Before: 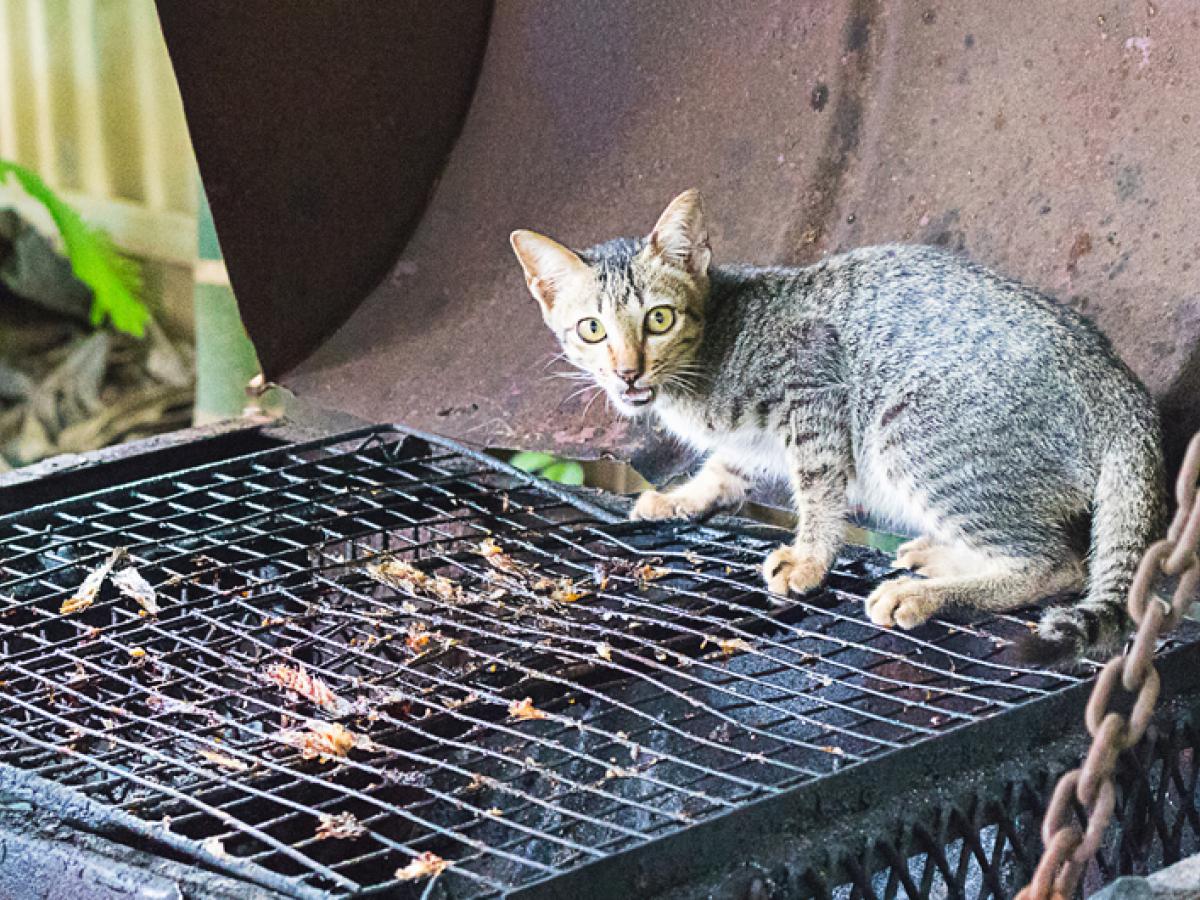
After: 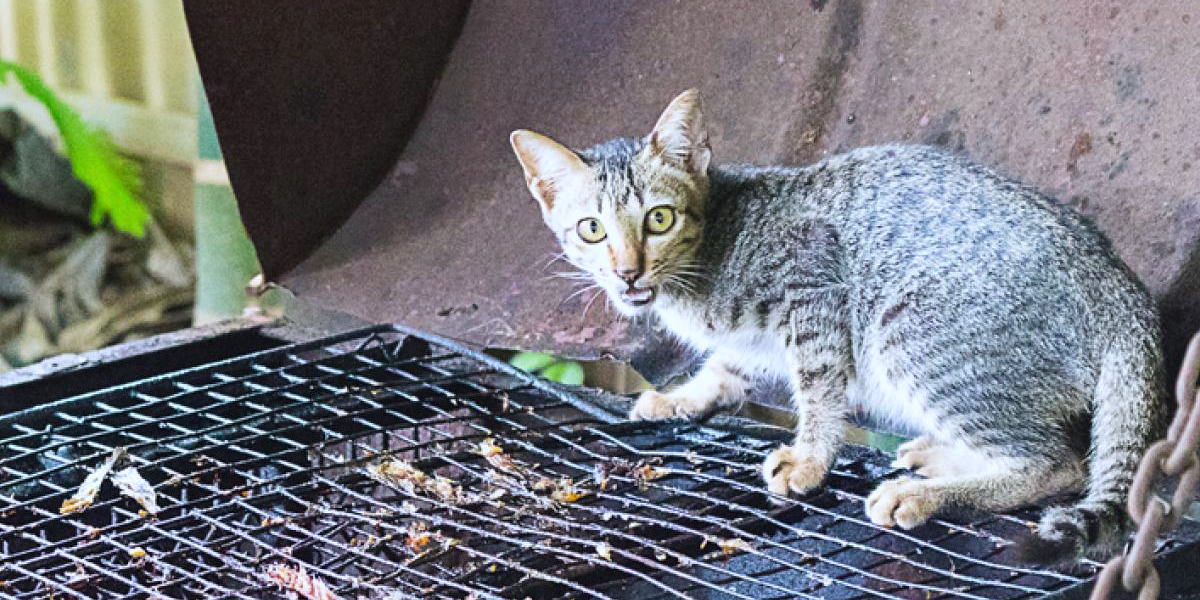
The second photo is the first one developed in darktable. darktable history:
crop: top 11.166%, bottom 22.168%
white balance: red 0.954, blue 1.079
